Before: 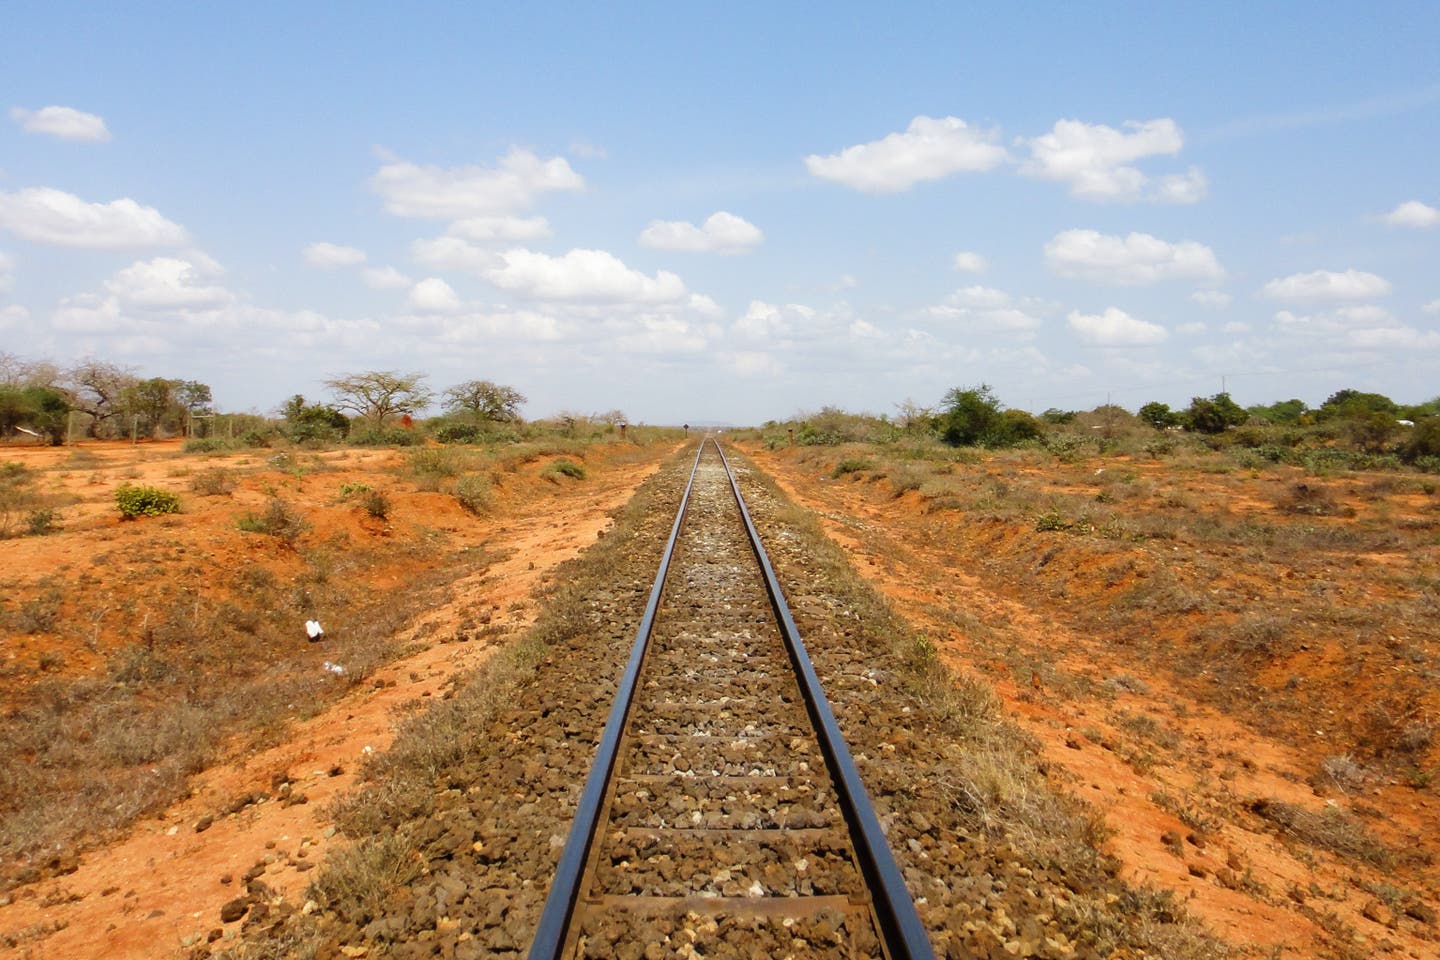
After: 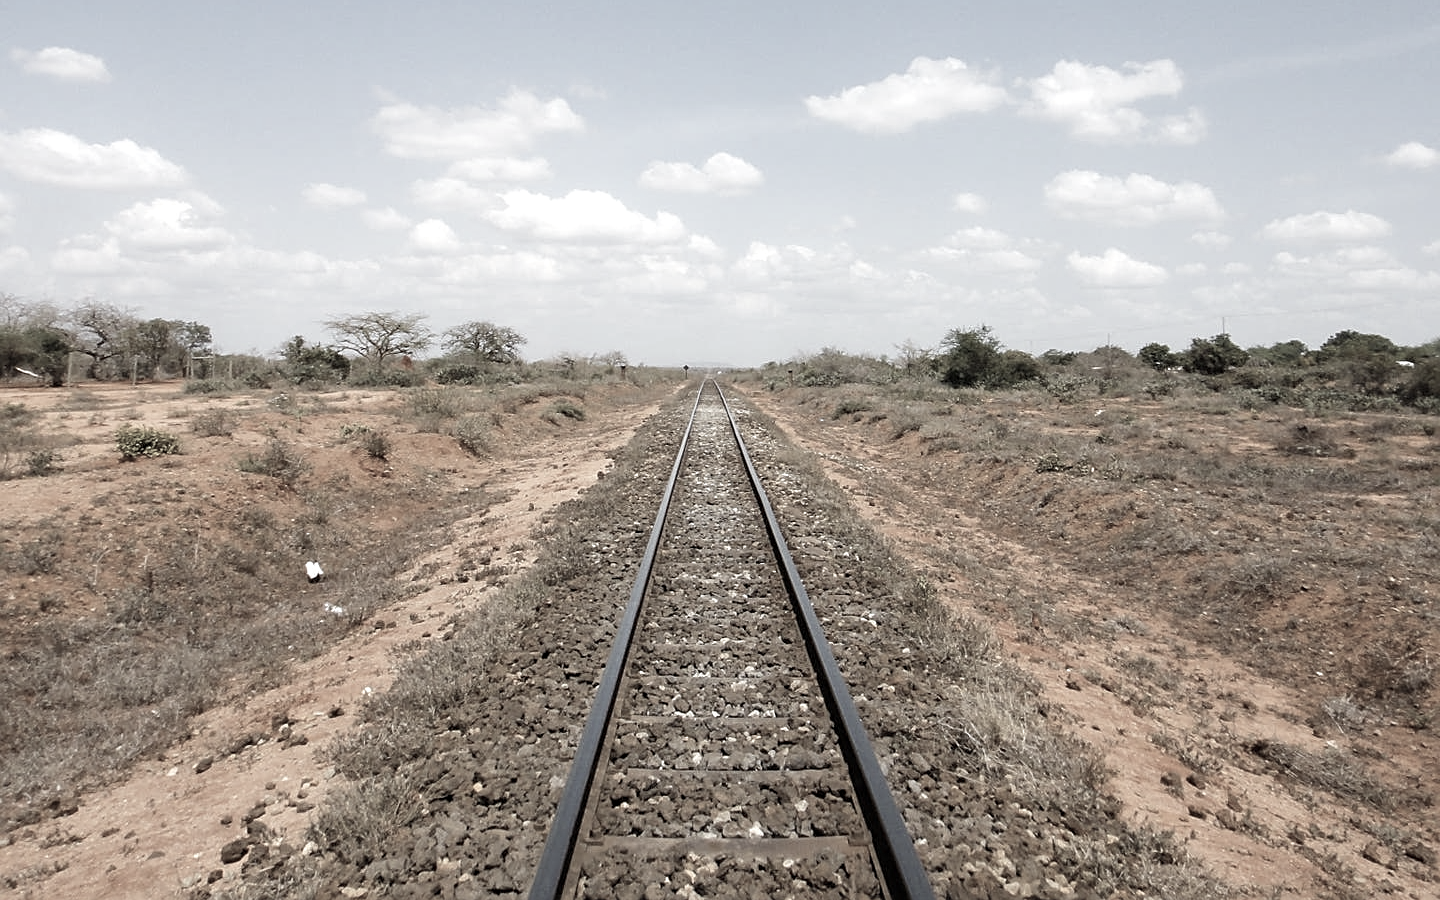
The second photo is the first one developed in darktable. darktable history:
color correction: highlights b* 0.022, saturation 0.242
sharpen: on, module defaults
exposure: black level correction 0.001, exposure 0.193 EV, compensate exposure bias true, compensate highlight preservation false
crop and rotate: top 6.164%
